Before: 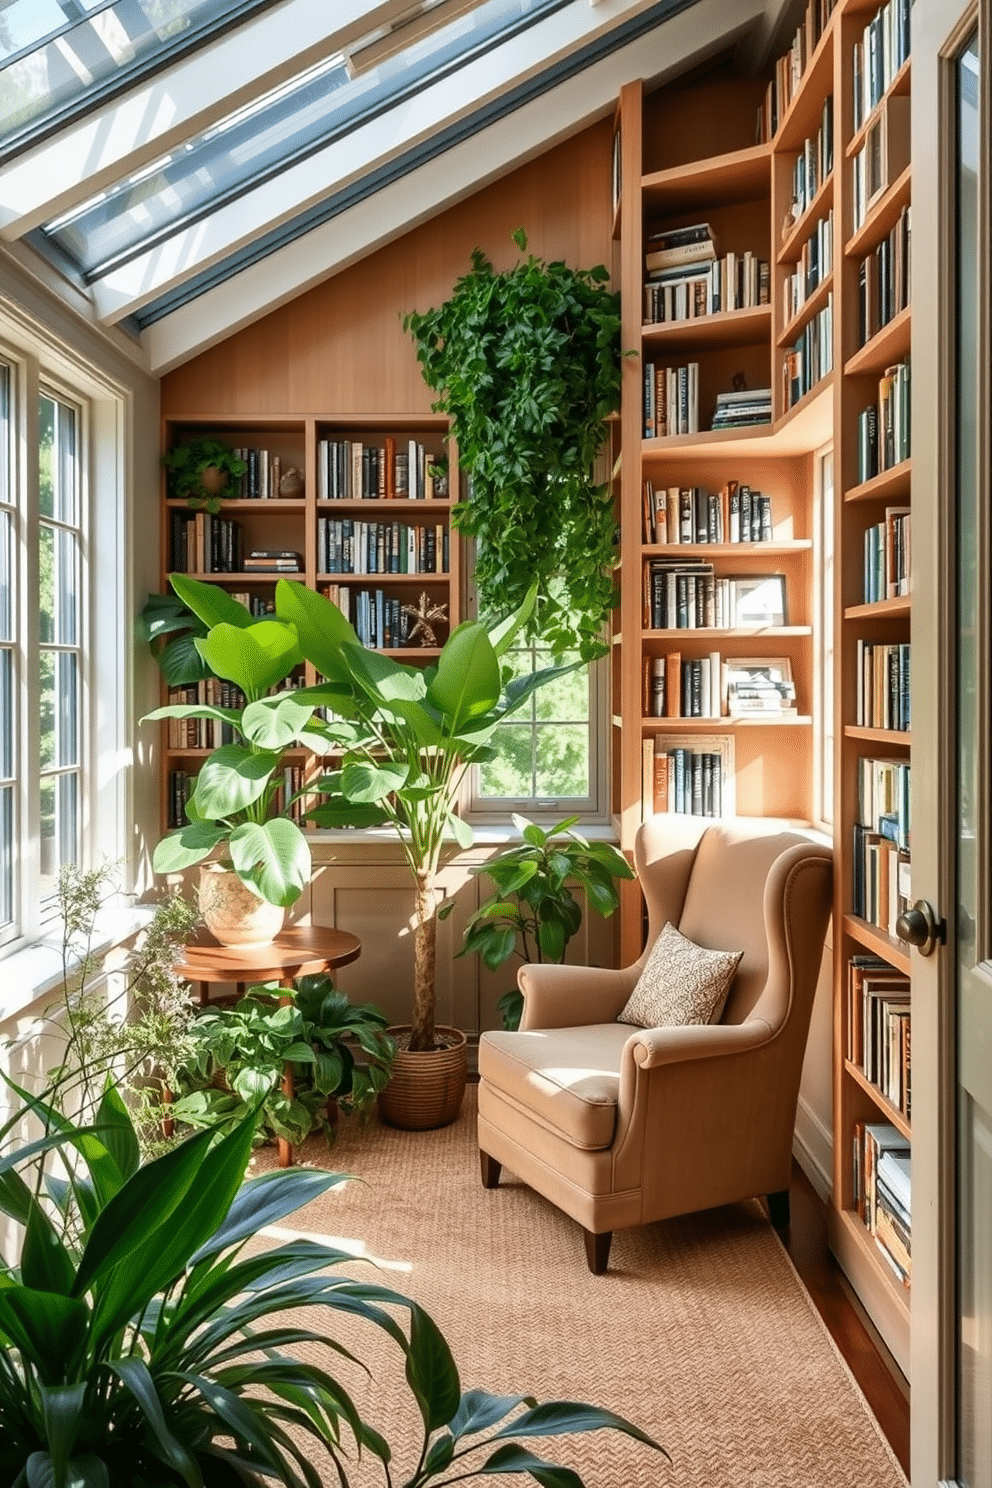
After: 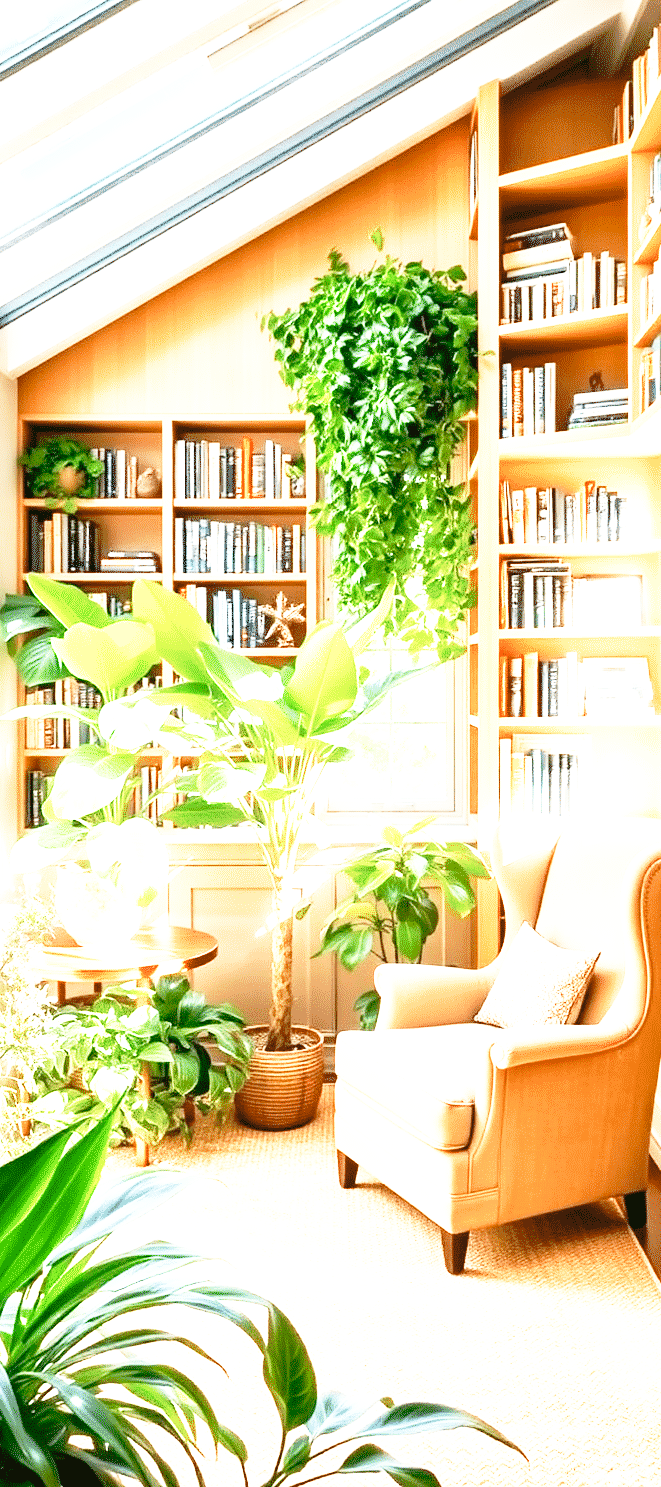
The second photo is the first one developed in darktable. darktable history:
crop and rotate: left 14.483%, right 18.824%
exposure: black level correction 0, exposure 1.999 EV, compensate highlight preservation false
base curve: curves: ch0 [(0, 0) (0.012, 0.01) (0.073, 0.168) (0.31, 0.711) (0.645, 0.957) (1, 1)], preserve colors none
